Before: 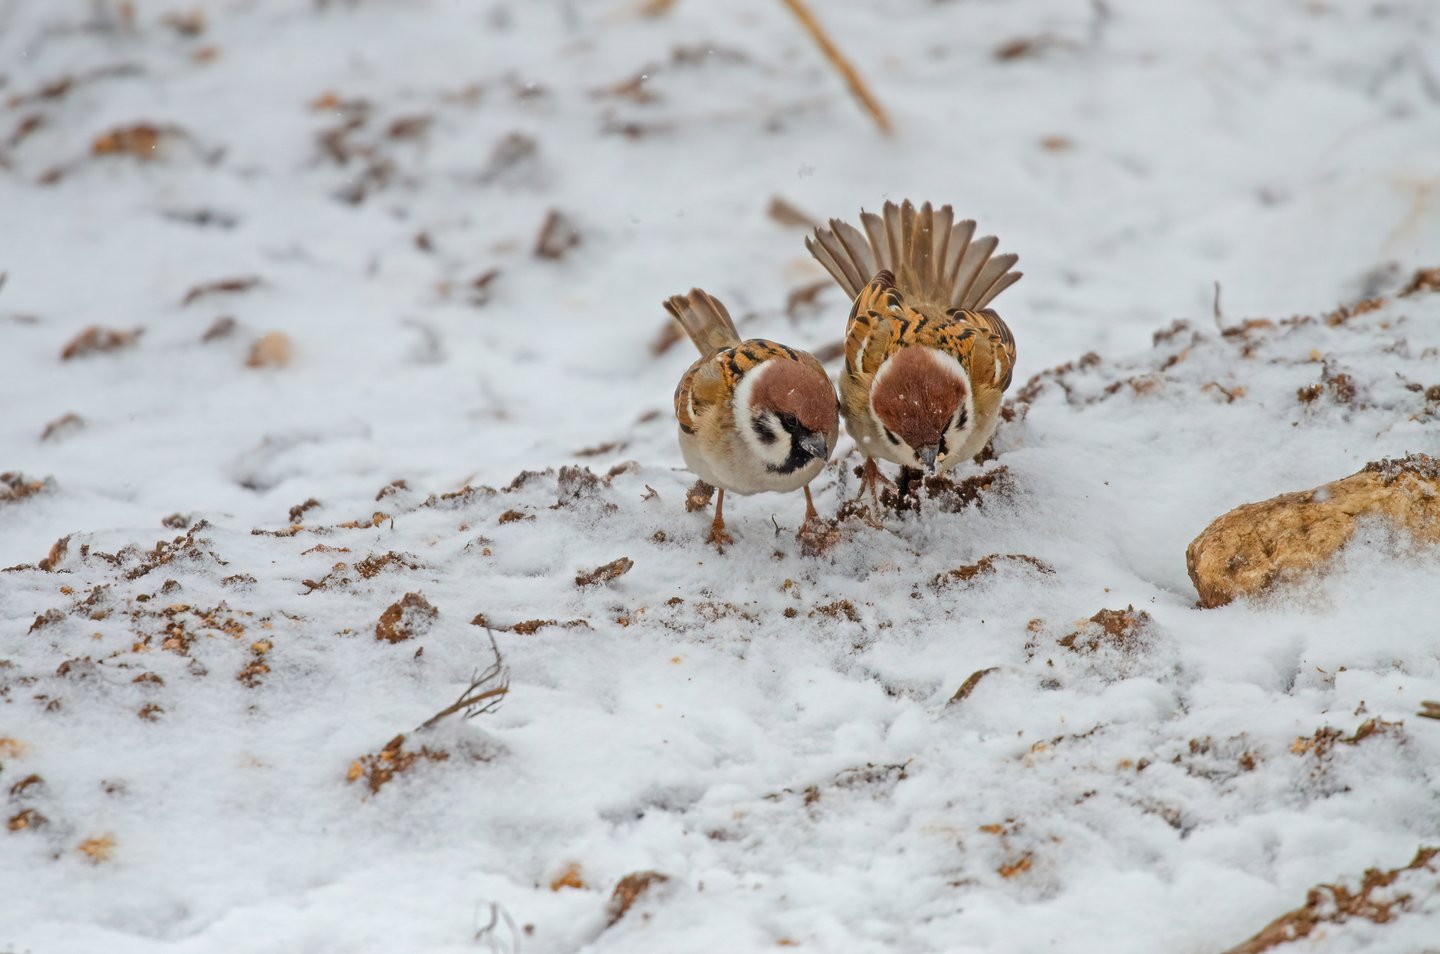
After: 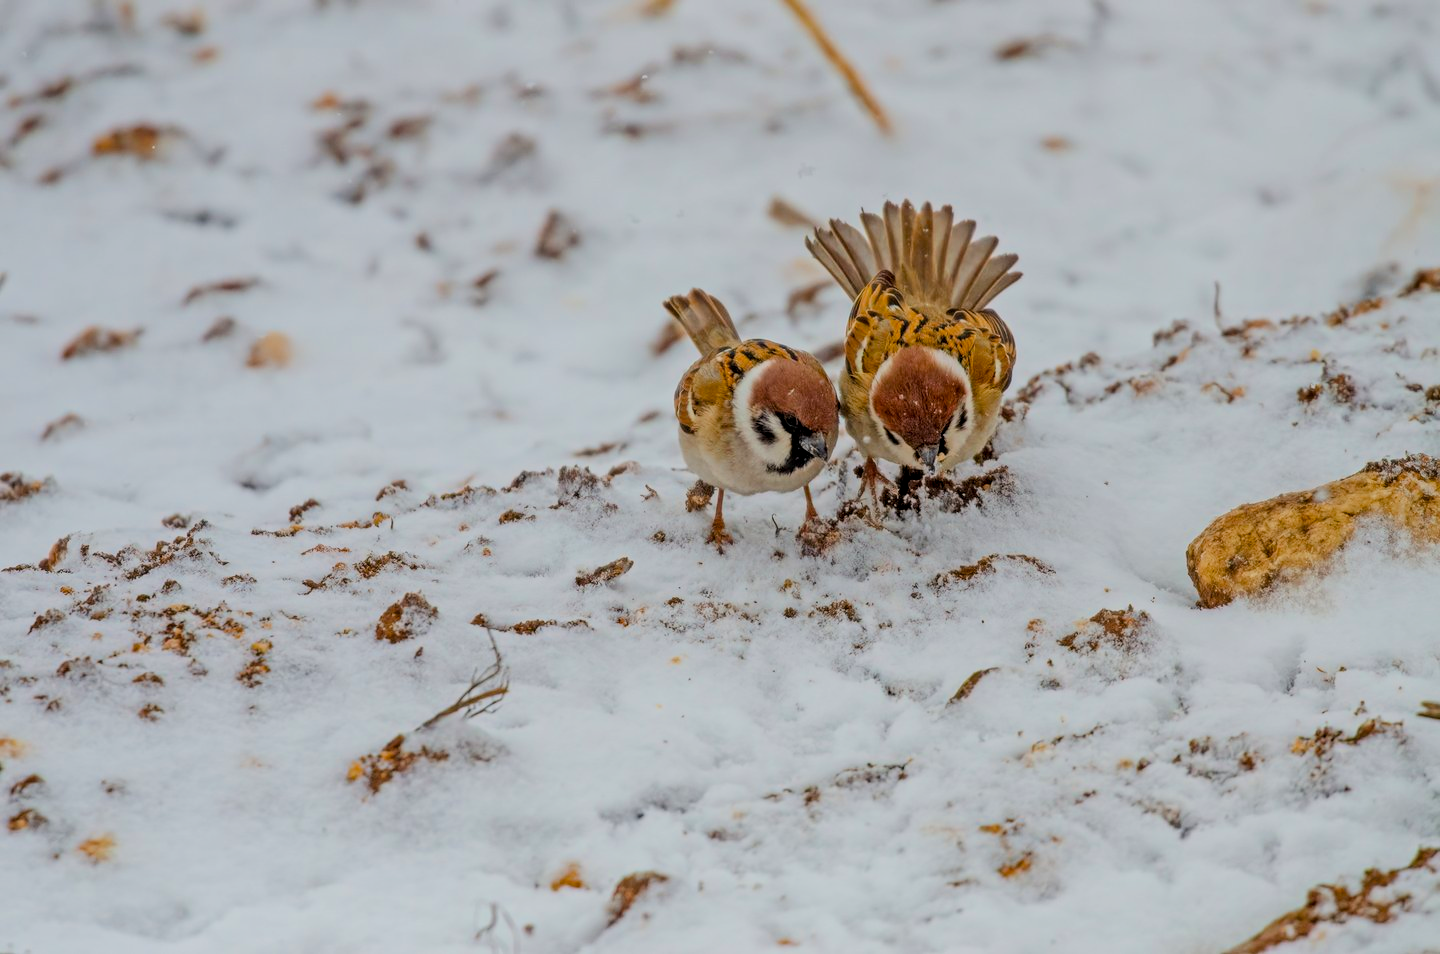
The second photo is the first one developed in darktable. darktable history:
filmic rgb: black relative exposure -7.48 EV, white relative exposure 4.83 EV, hardness 3.4, color science v6 (2022)
local contrast: on, module defaults
color balance rgb: perceptual saturation grading › global saturation 25%, global vibrance 20%
tone equalizer: on, module defaults
